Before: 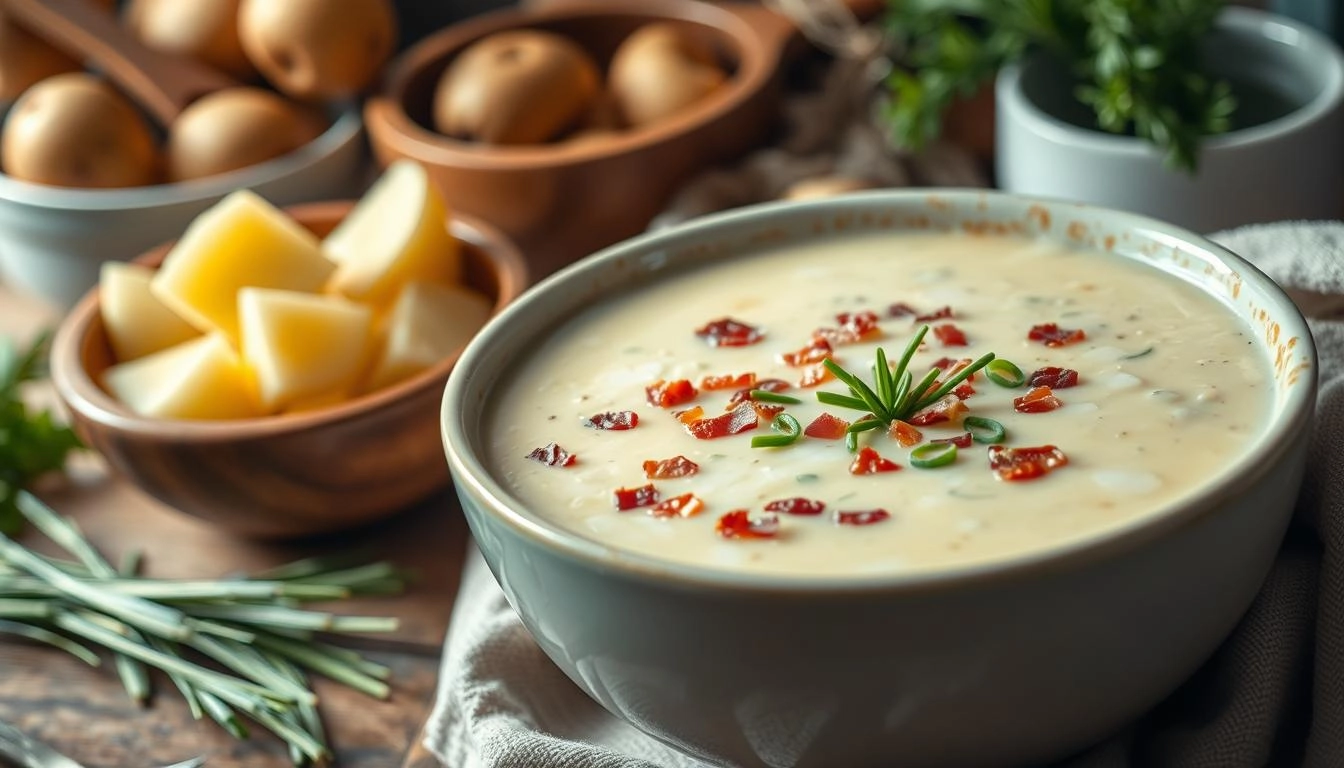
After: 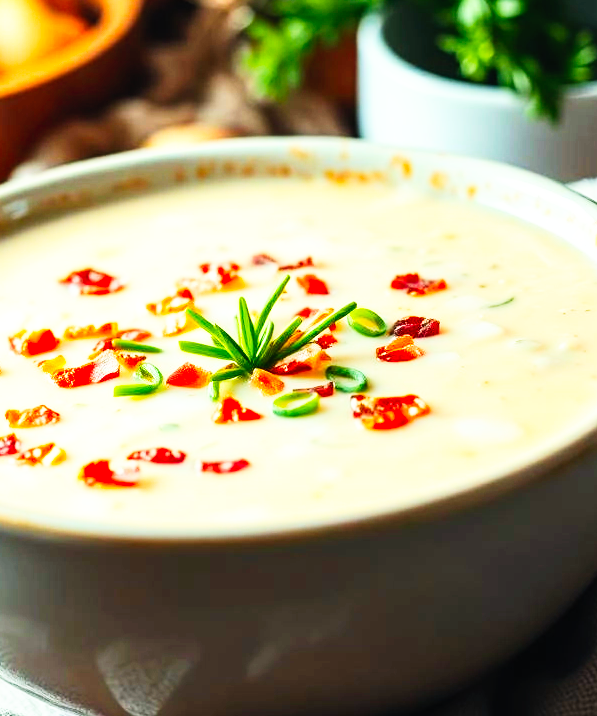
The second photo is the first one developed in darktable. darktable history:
base curve: curves: ch0 [(0, 0) (0.007, 0.004) (0.027, 0.03) (0.046, 0.07) (0.207, 0.54) (0.442, 0.872) (0.673, 0.972) (1, 1)], preserve colors none
crop: left 47.476%, top 6.742%, right 8.068%
color balance rgb: perceptual saturation grading › global saturation 9.963%, global vibrance 24.83%
contrast brightness saturation: contrast 0.196, brightness 0.168, saturation 0.226
